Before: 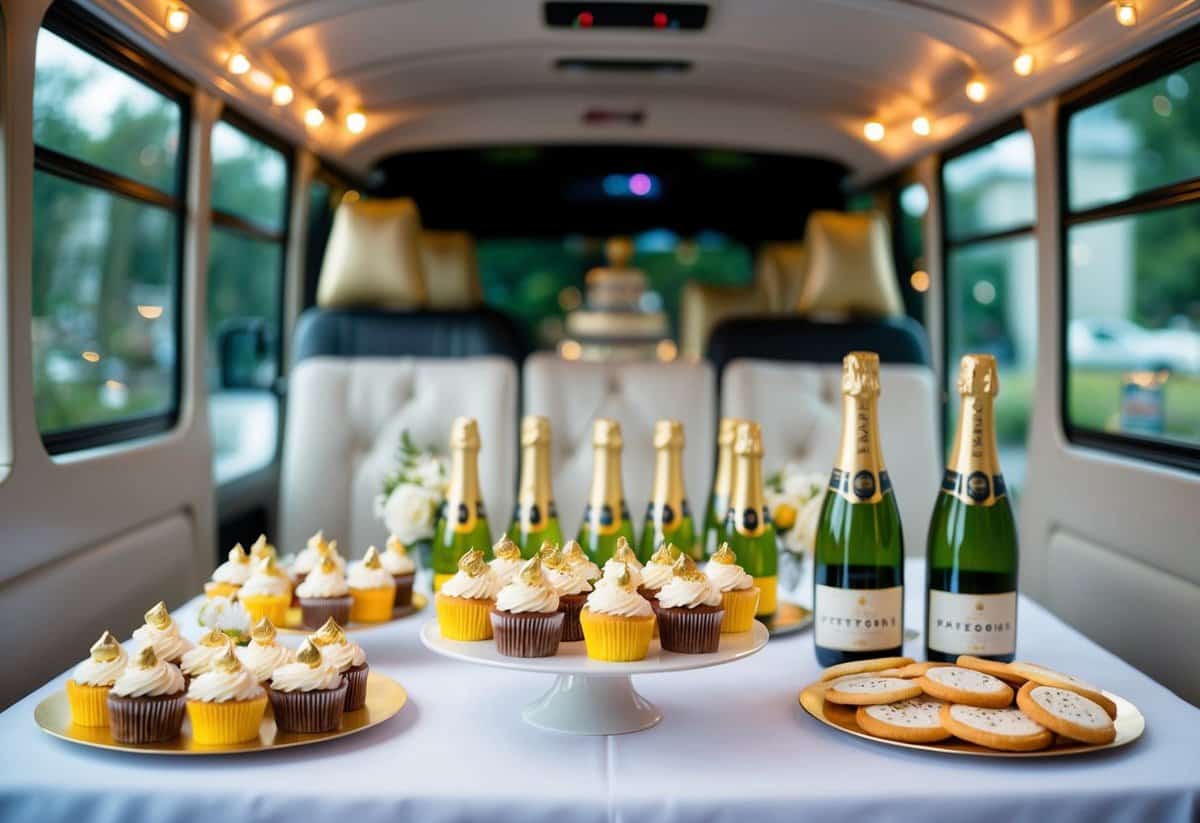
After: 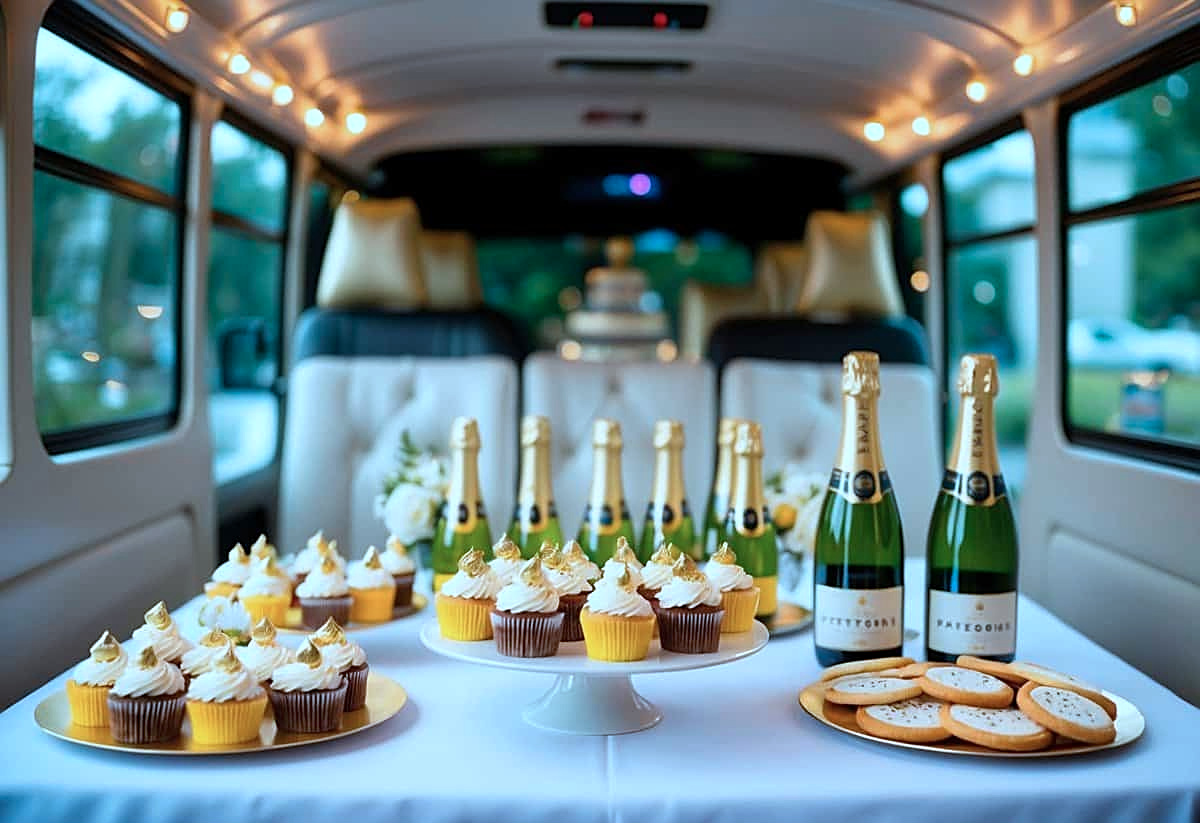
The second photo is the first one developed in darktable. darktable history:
sharpen: on, module defaults
color correction: highlights a* -9.73, highlights b* -21.22
